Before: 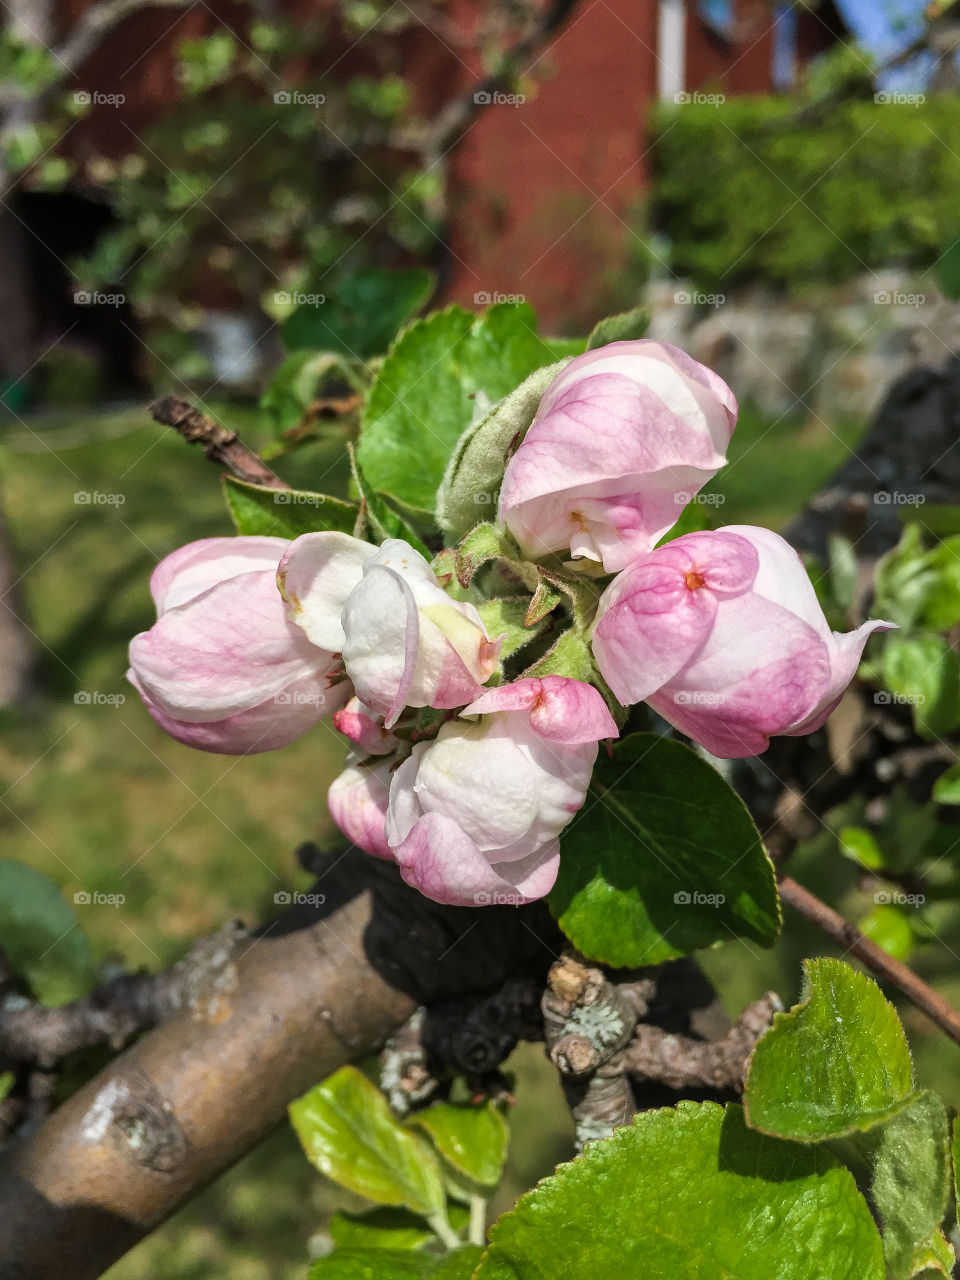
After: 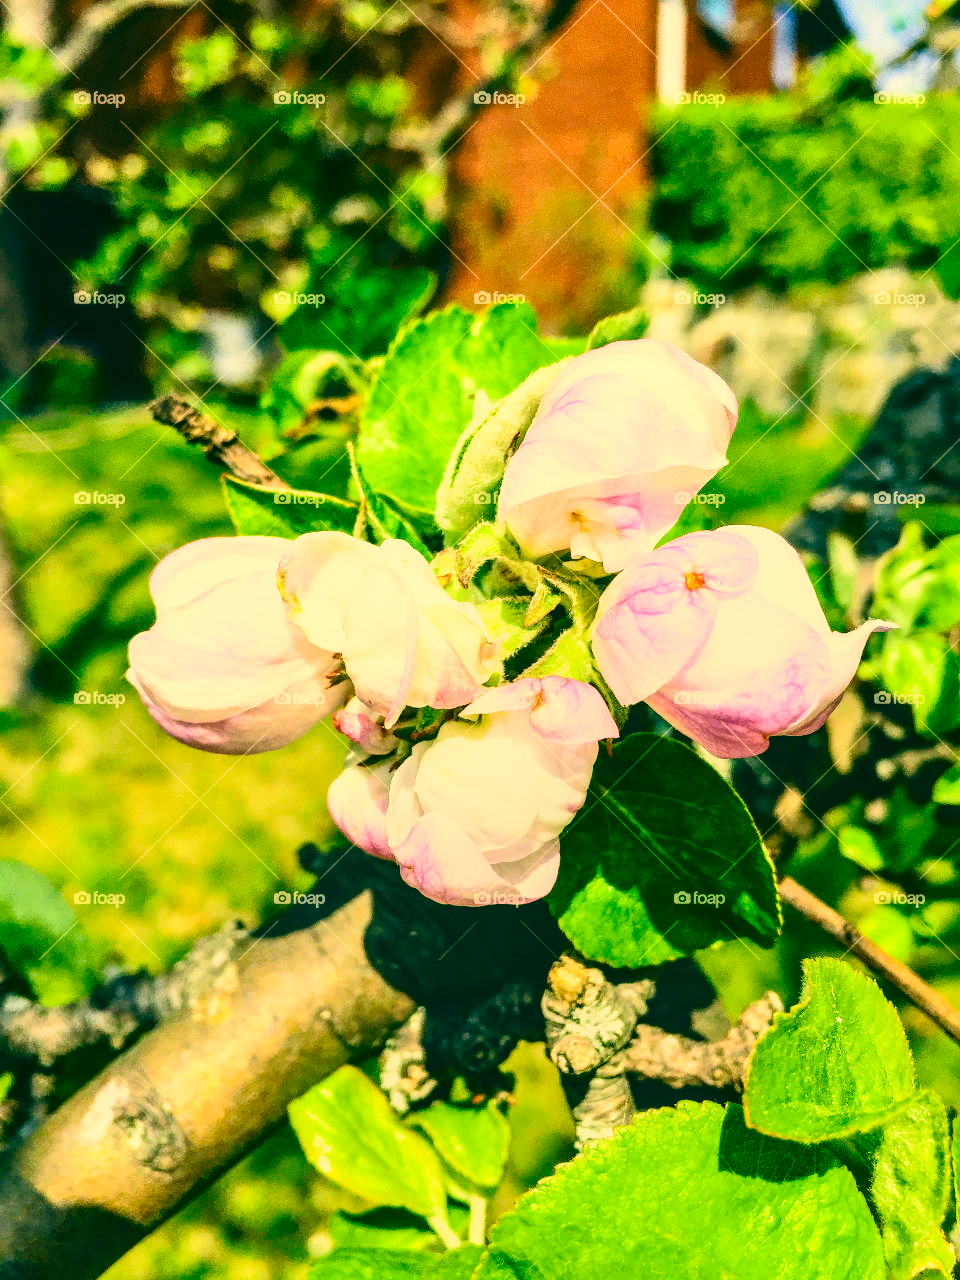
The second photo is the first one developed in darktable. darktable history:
exposure: exposure 0.376 EV, compensate highlight preservation false
local contrast: on, module defaults
base curve: curves: ch0 [(0, 0) (0.028, 0.03) (0.121, 0.232) (0.46, 0.748) (0.859, 0.968) (1, 1)], preserve colors none
tone curve: curves: ch0 [(0, 0) (0.091, 0.075) (0.389, 0.441) (0.696, 0.808) (0.844, 0.908) (0.909, 0.942) (1, 0.973)]; ch1 [(0, 0) (0.437, 0.404) (0.48, 0.486) (0.5, 0.5) (0.529, 0.556) (0.58, 0.606) (0.616, 0.654) (1, 1)]; ch2 [(0, 0) (0.442, 0.415) (0.5, 0.5) (0.535, 0.567) (0.585, 0.632) (1, 1)], color space Lab, independent channels, preserve colors none
color correction: highlights a* 2.19, highlights b* 34.26, shadows a* -36.15, shadows b* -5.74
